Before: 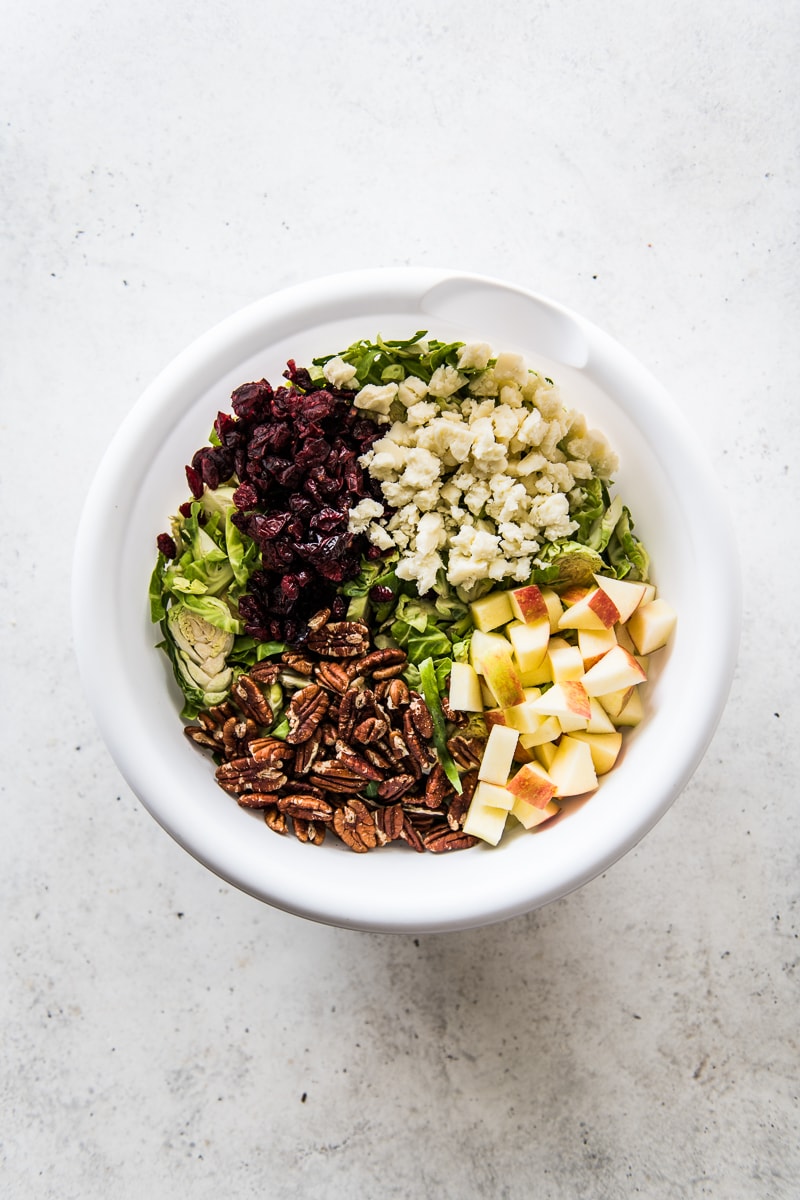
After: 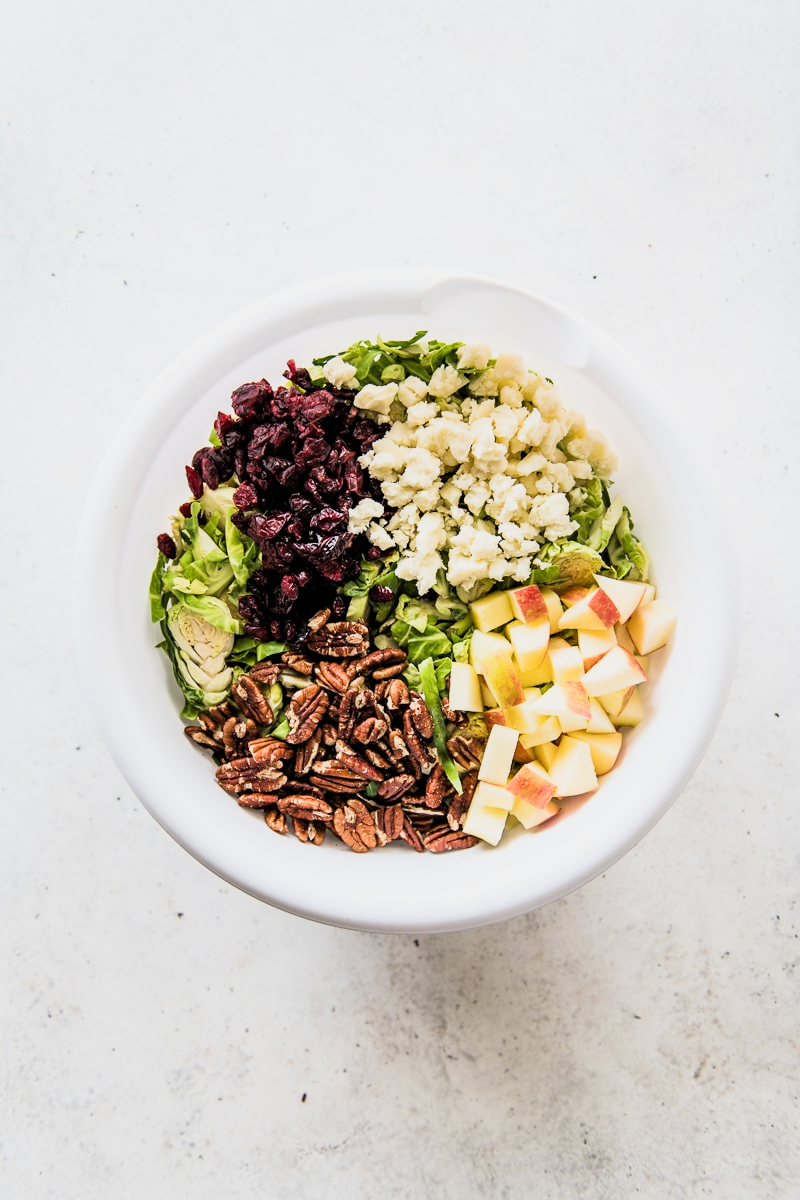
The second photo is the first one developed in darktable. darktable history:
filmic rgb: black relative exposure -7.65 EV, white relative exposure 4.56 EV, threshold 2.96 EV, hardness 3.61, enable highlight reconstruction true
exposure: exposure 0.998 EV, compensate highlight preservation false
